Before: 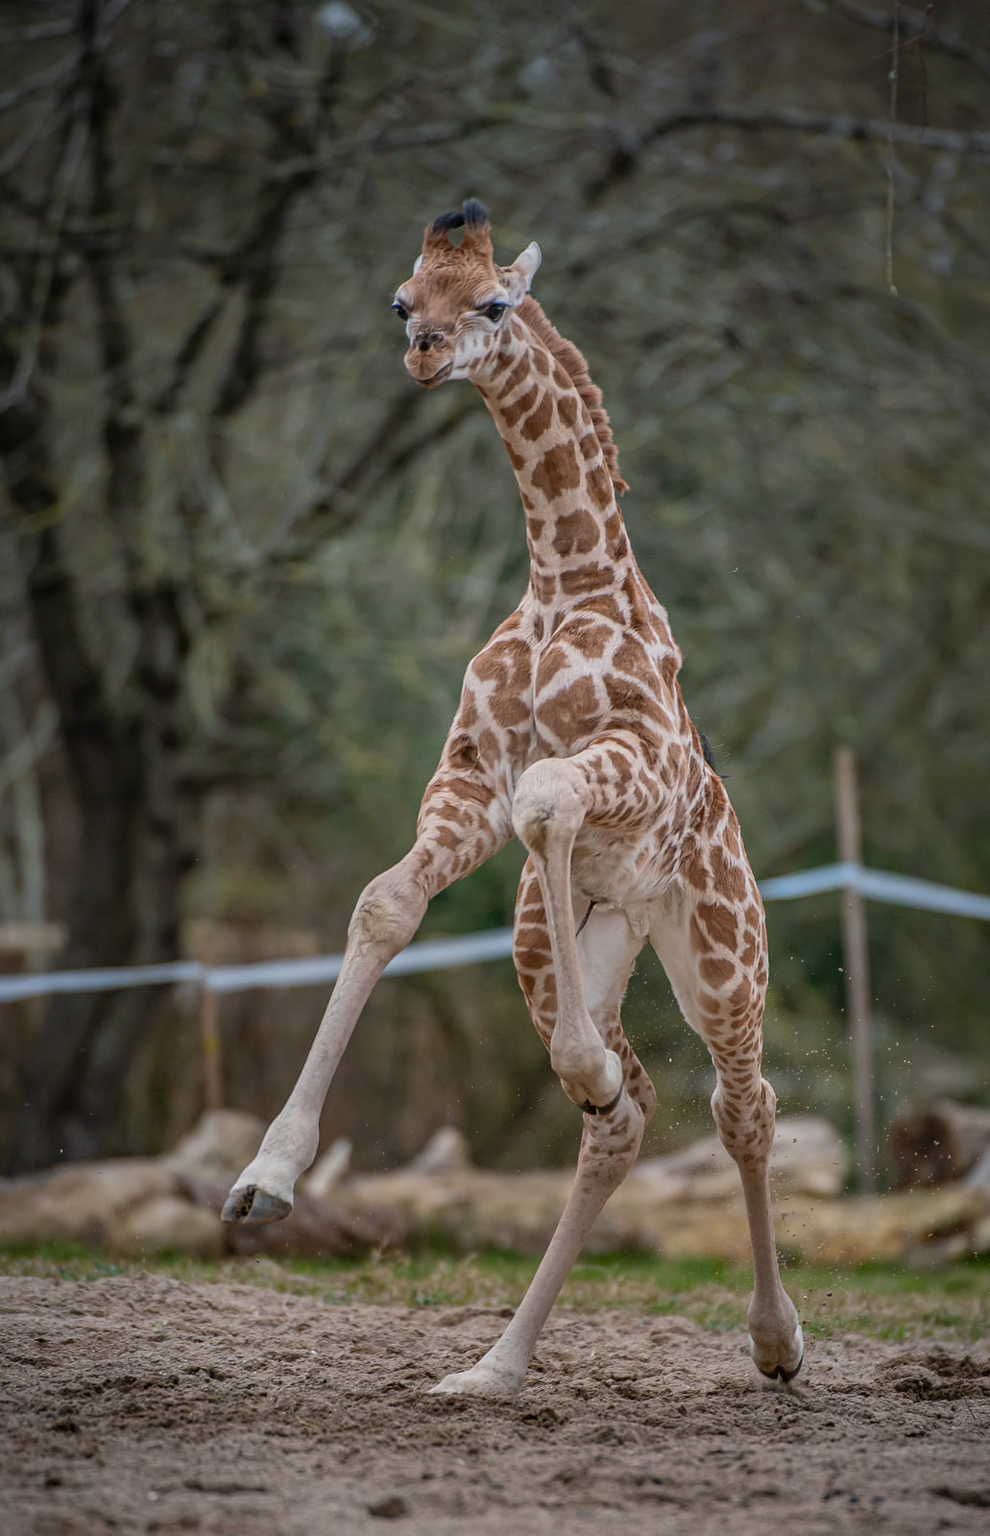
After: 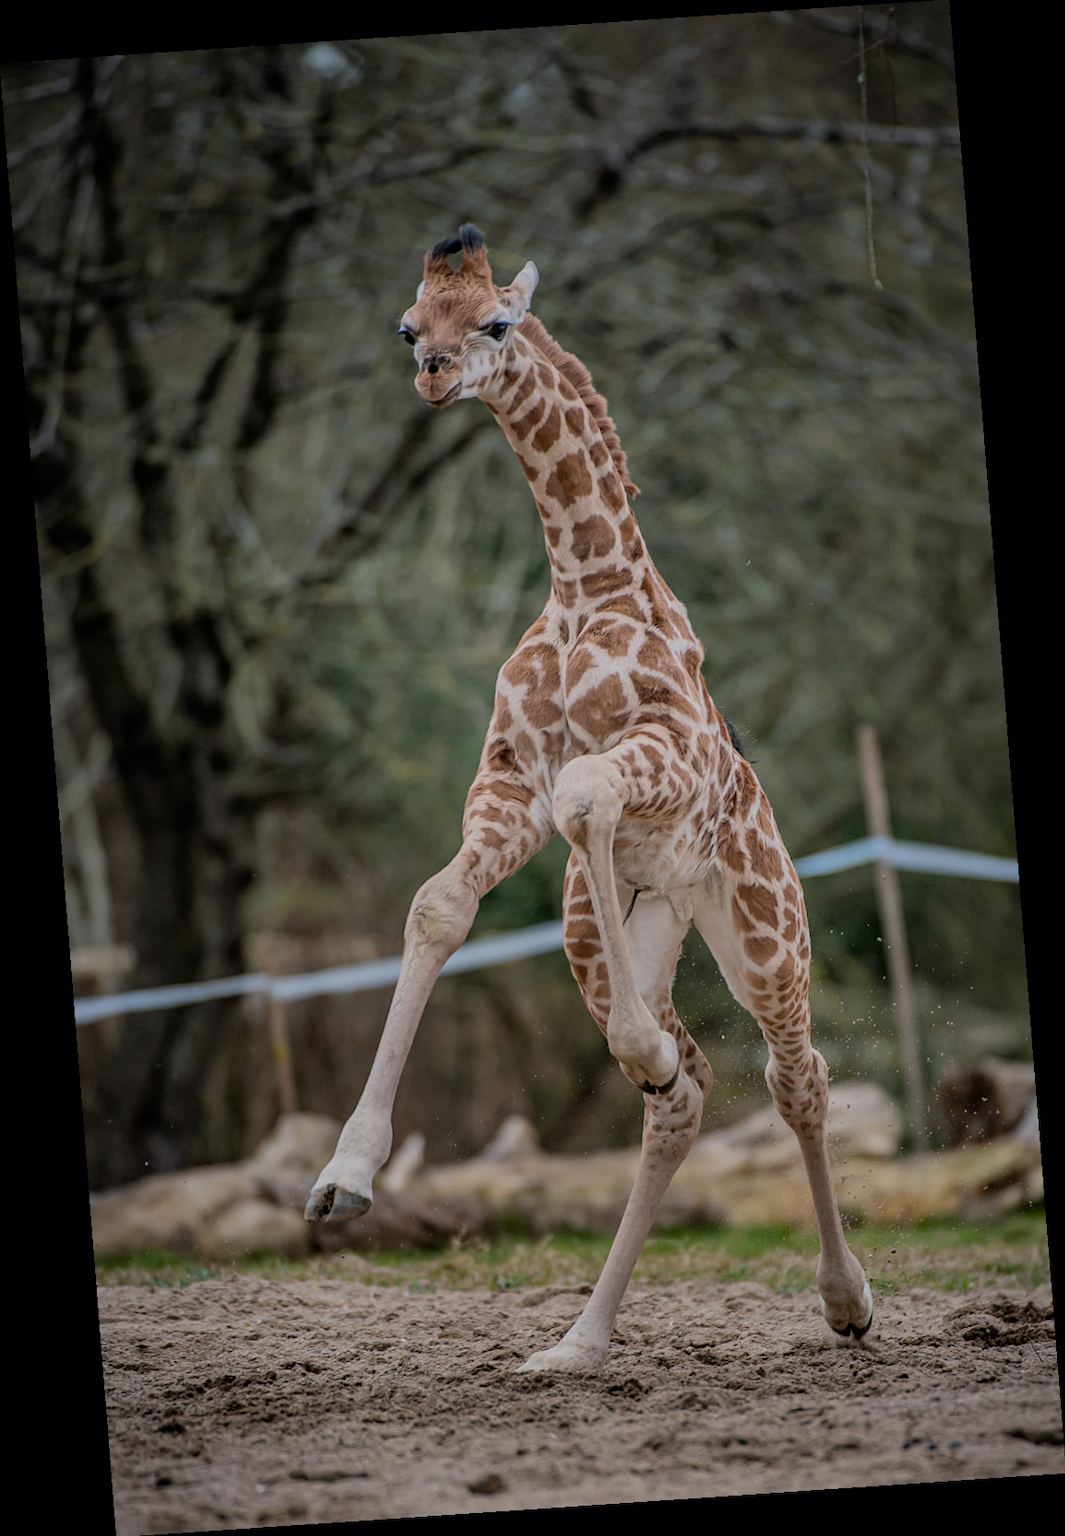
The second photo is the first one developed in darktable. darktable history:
rotate and perspective: rotation -4.2°, shear 0.006, automatic cropping off
filmic rgb: black relative exposure -7.65 EV, white relative exposure 4.56 EV, hardness 3.61, color science v6 (2022)
